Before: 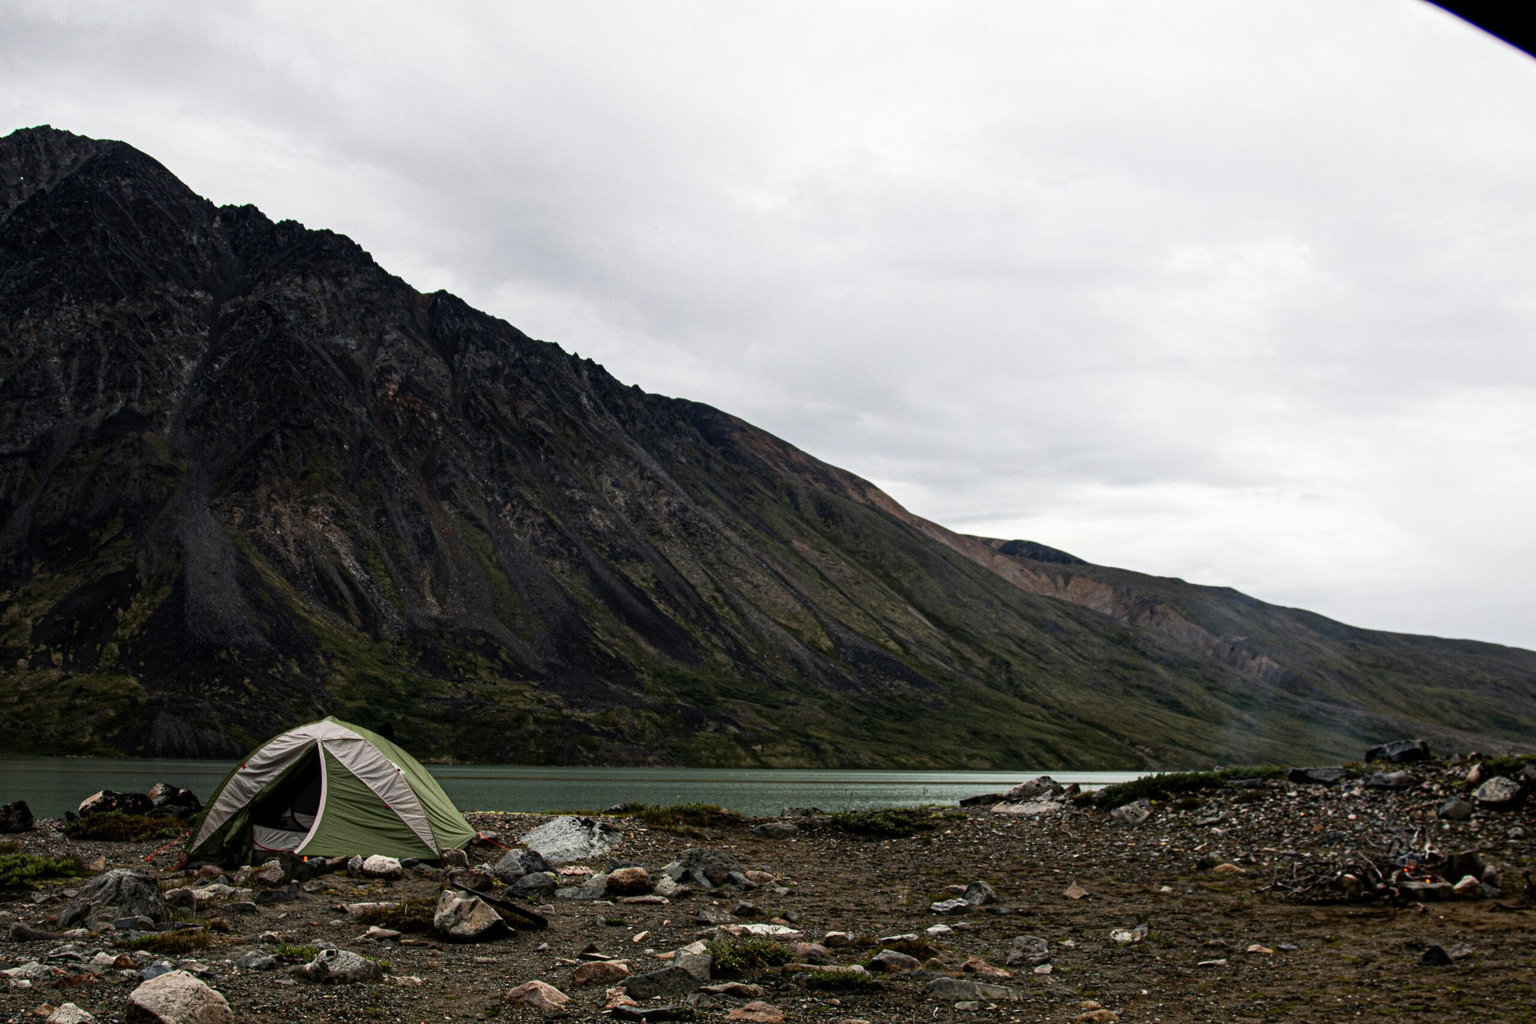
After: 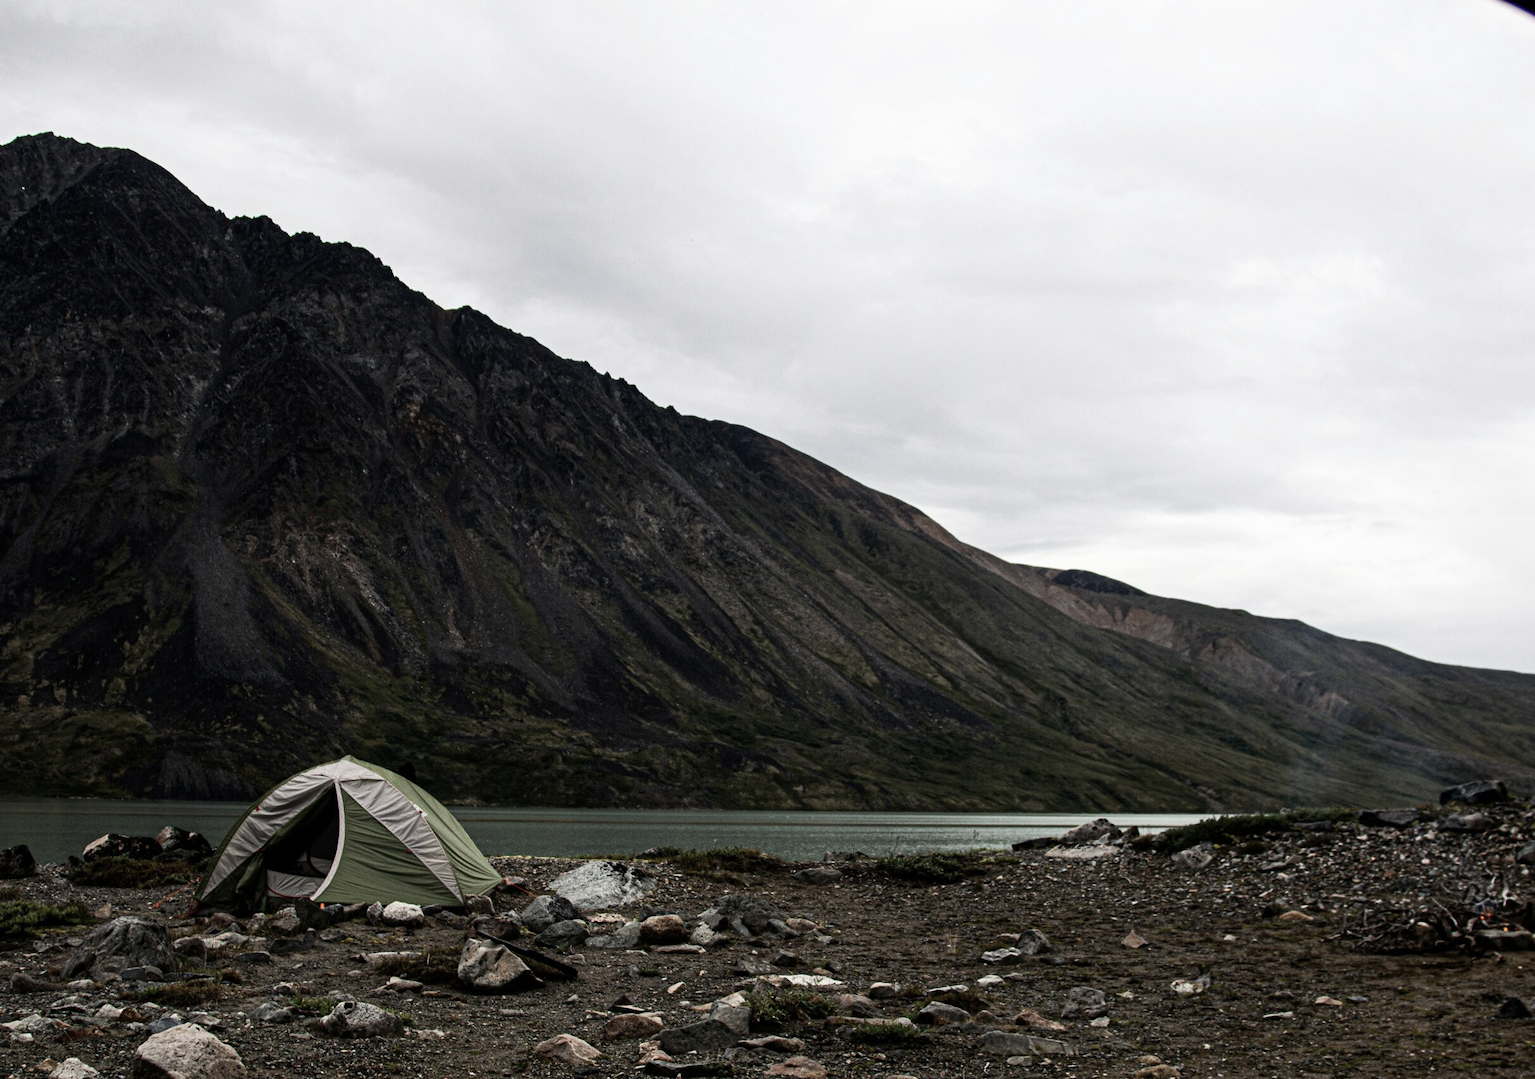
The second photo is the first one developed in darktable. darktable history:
crop and rotate: left 0%, right 5.12%
contrast brightness saturation: contrast 0.097, saturation -0.36
